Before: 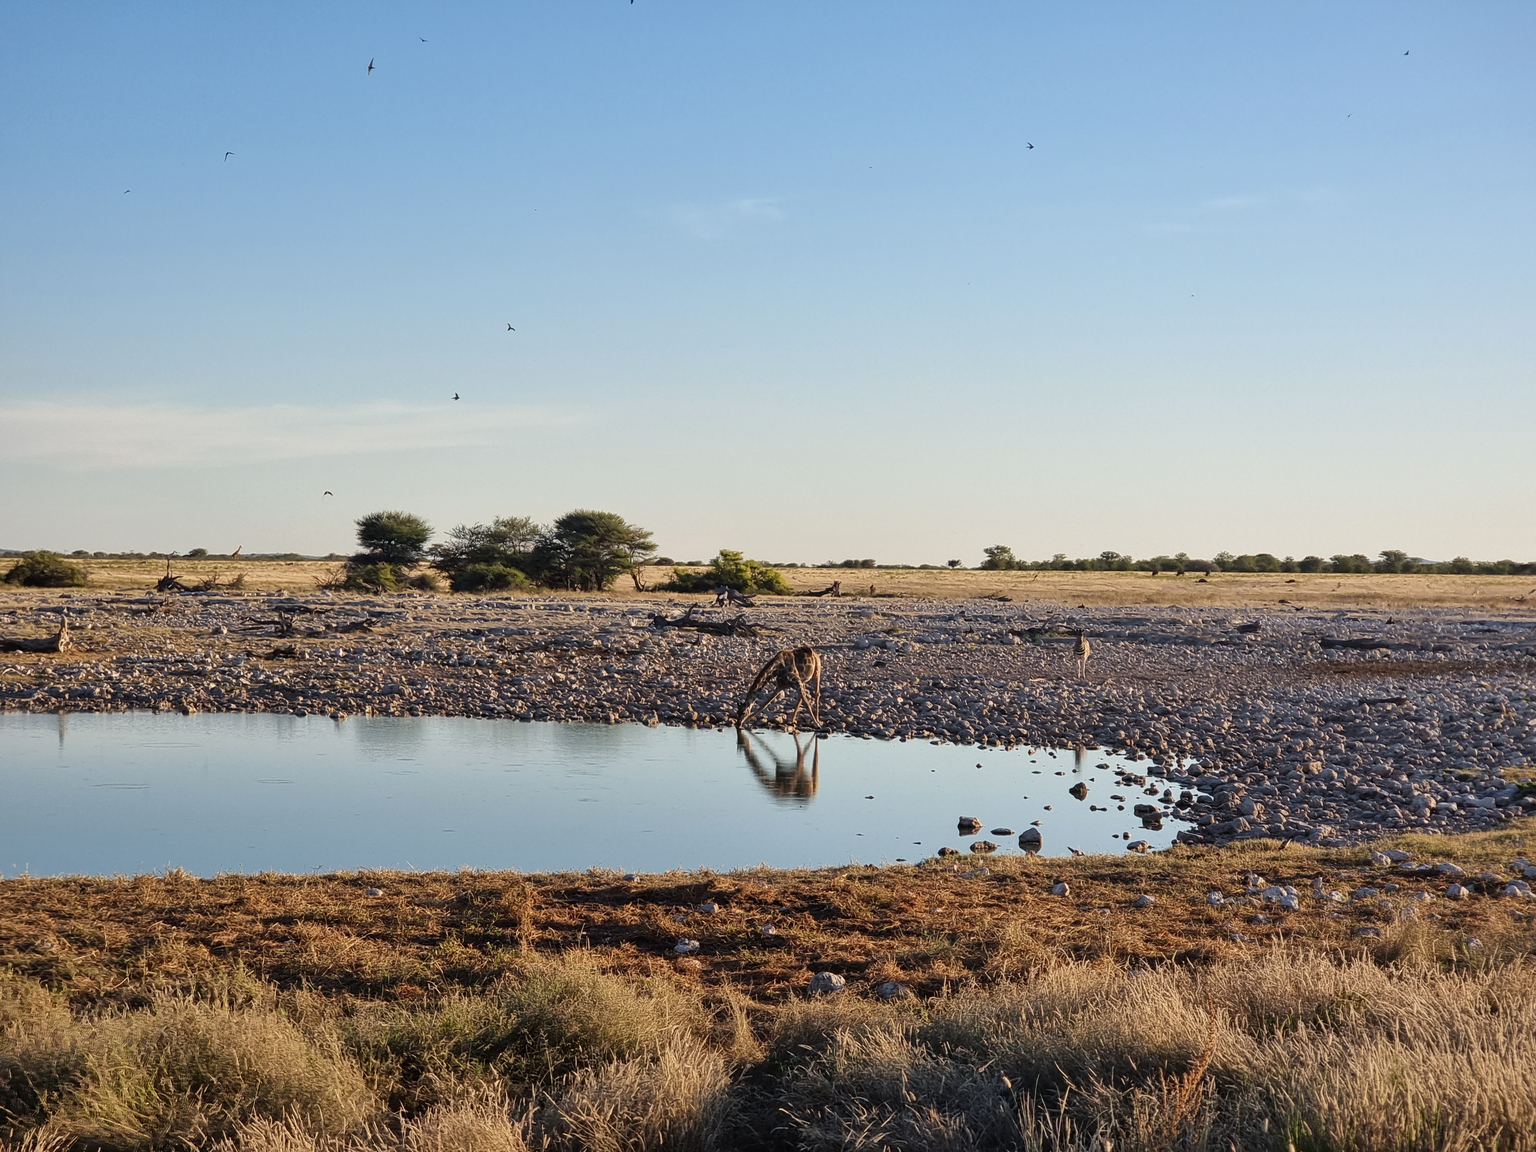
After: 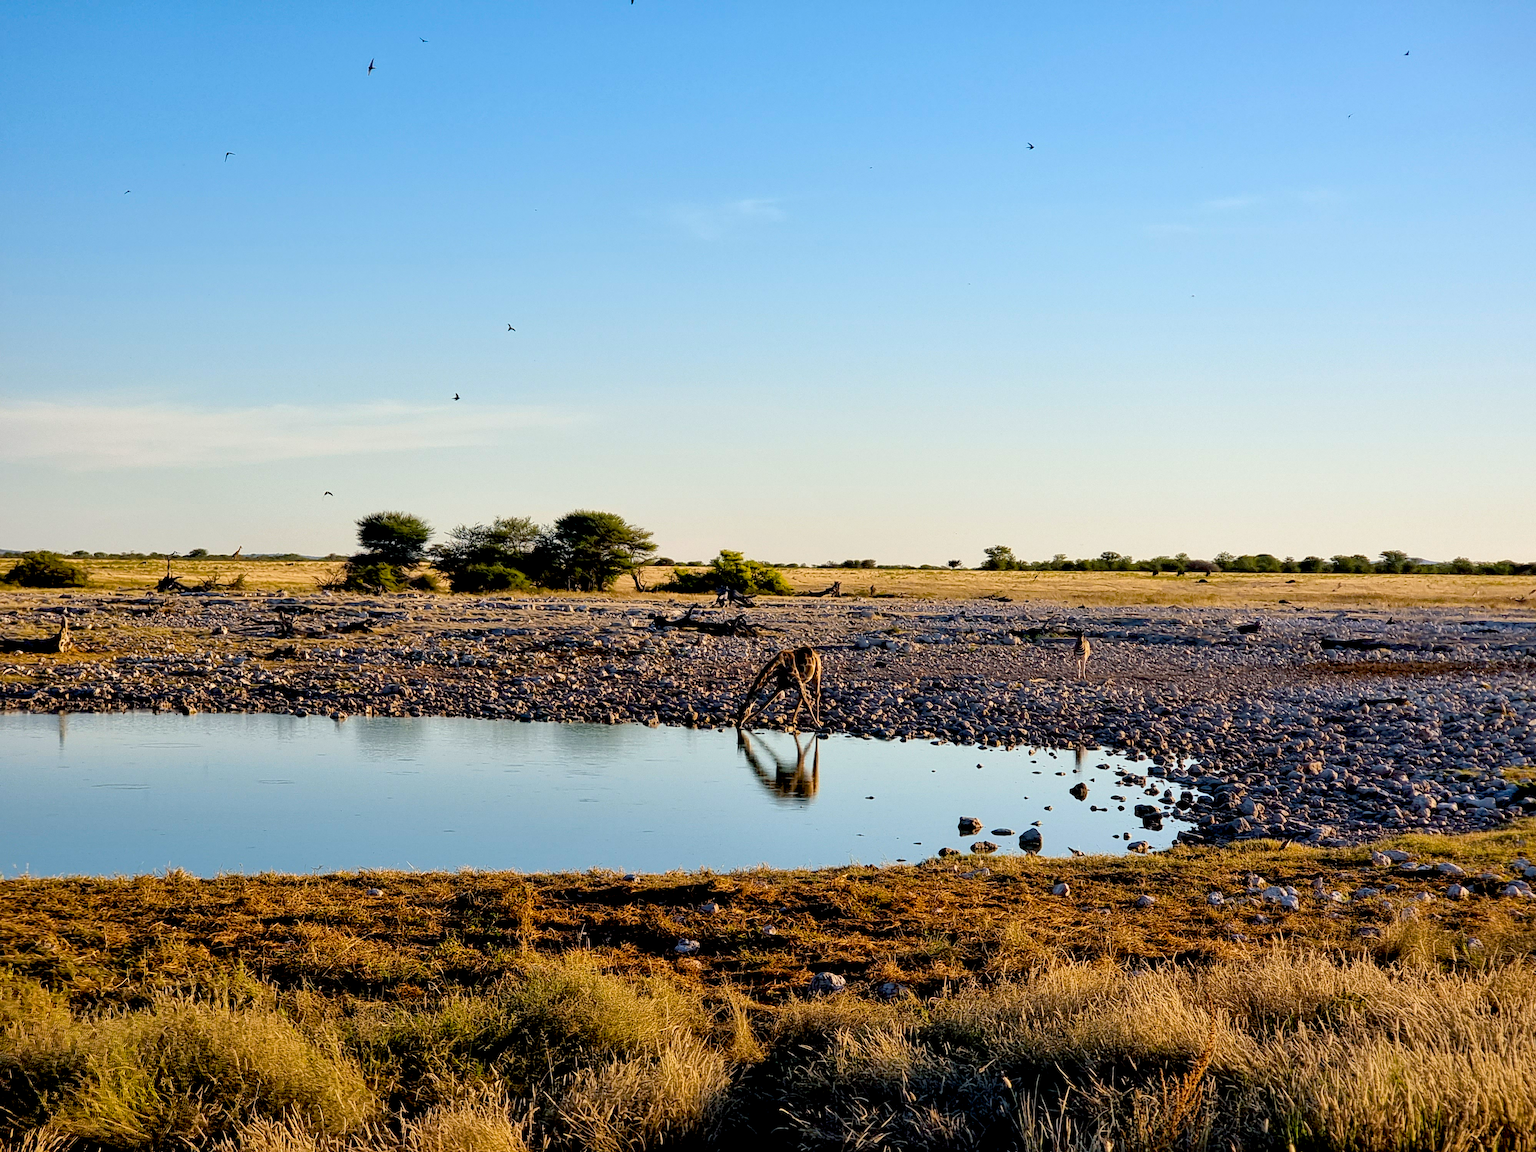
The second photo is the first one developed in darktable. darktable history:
color balance rgb: shadows lift › chroma 2.059%, shadows lift › hue 184.93°, perceptual saturation grading › global saturation 29.984%, global vibrance 20%
exposure: black level correction 0.026, exposure 0.183 EV, compensate highlight preservation false
